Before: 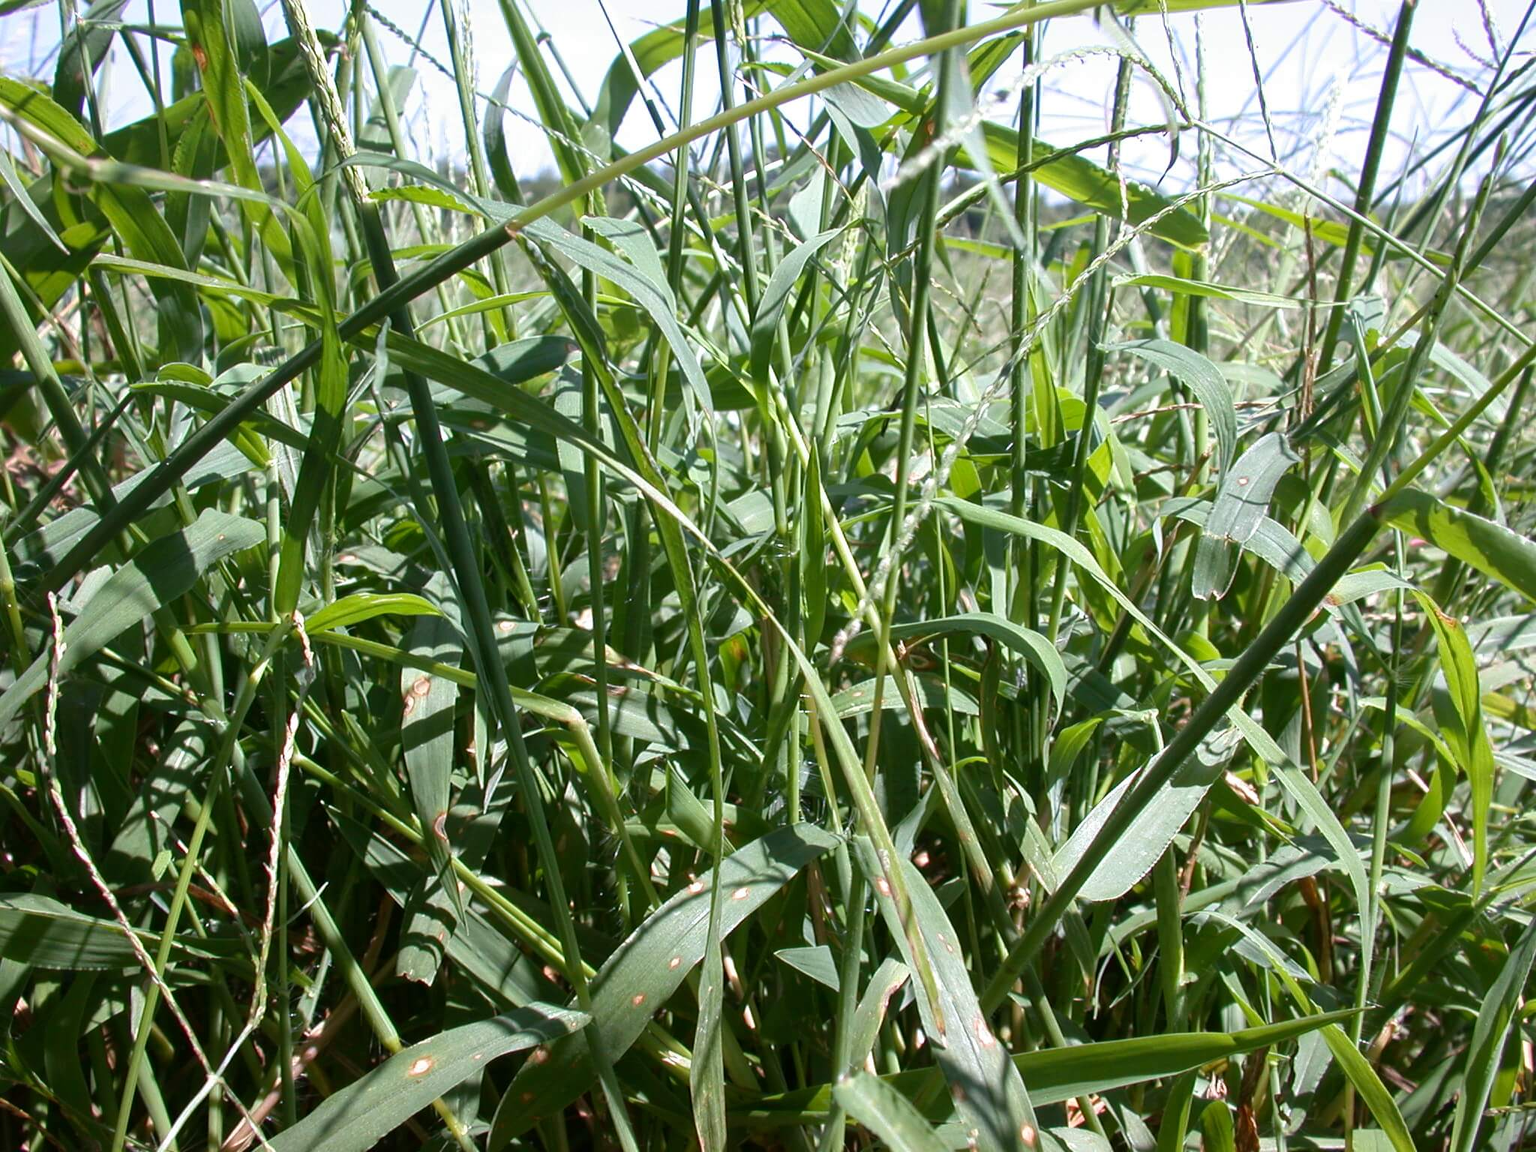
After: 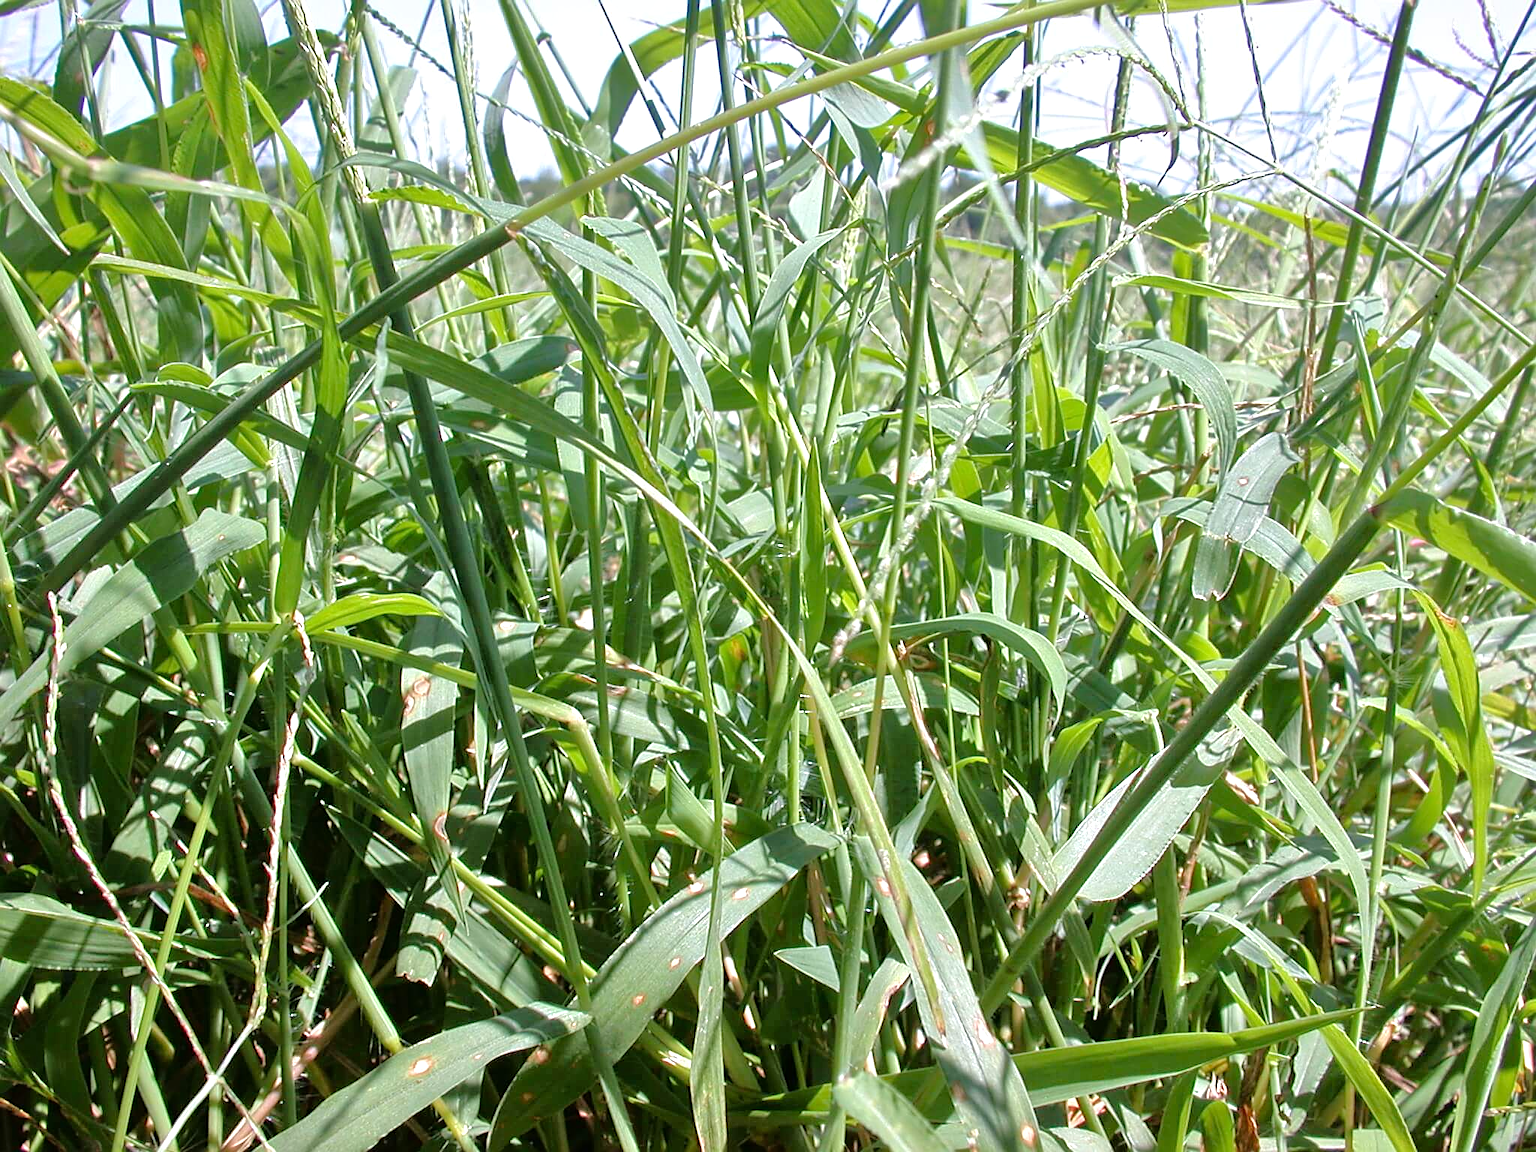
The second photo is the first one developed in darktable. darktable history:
exposure: exposure 0.078 EV, compensate highlight preservation false
tone equalizer: -7 EV 0.15 EV, -6 EV 0.6 EV, -5 EV 1.15 EV, -4 EV 1.33 EV, -3 EV 1.15 EV, -2 EV 0.6 EV, -1 EV 0.15 EV, mask exposure compensation -0.5 EV
sharpen: on, module defaults
